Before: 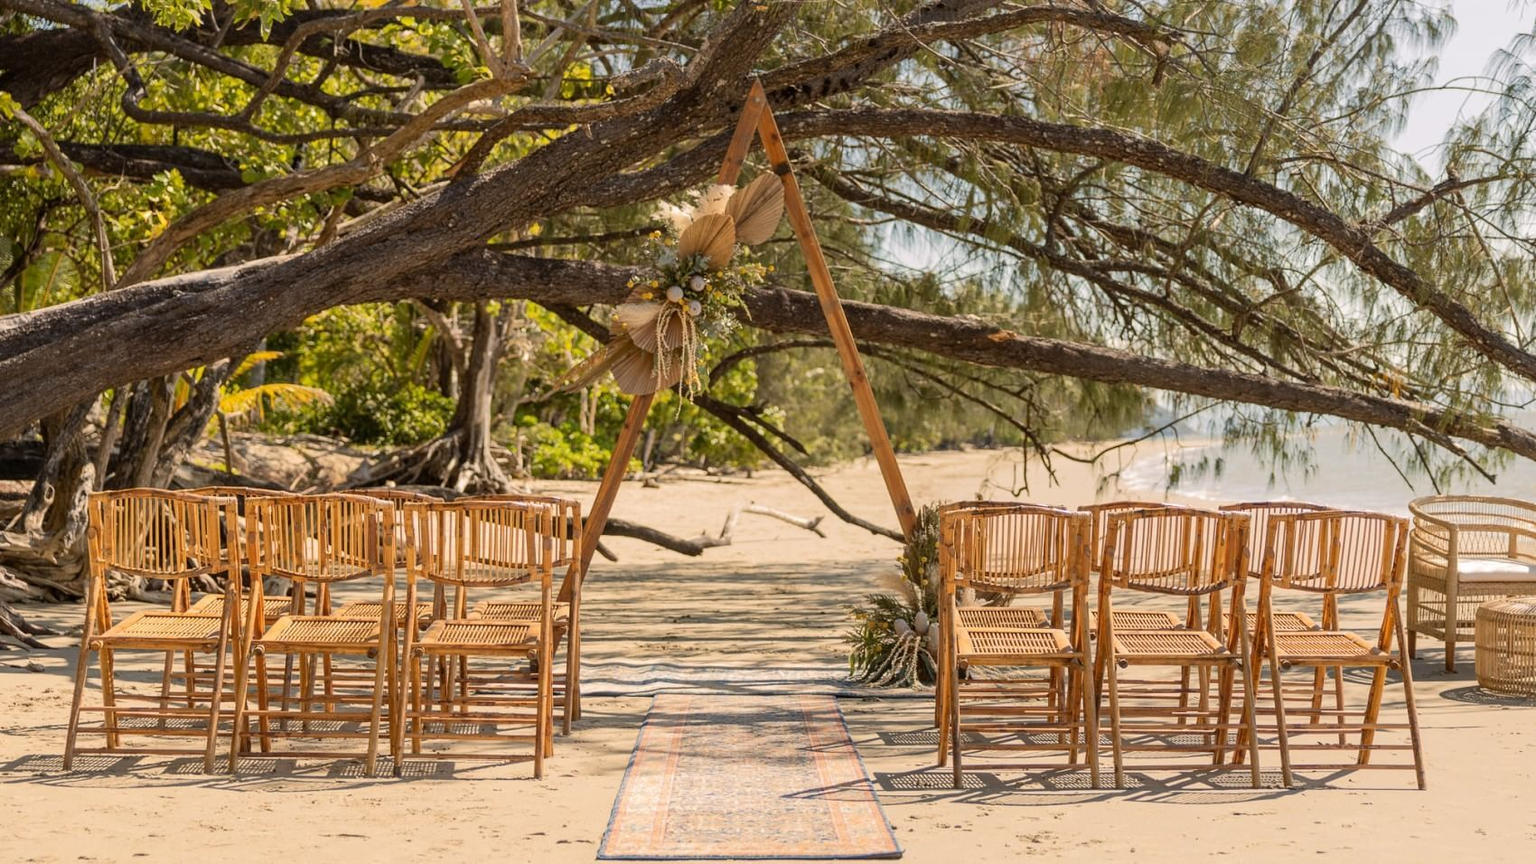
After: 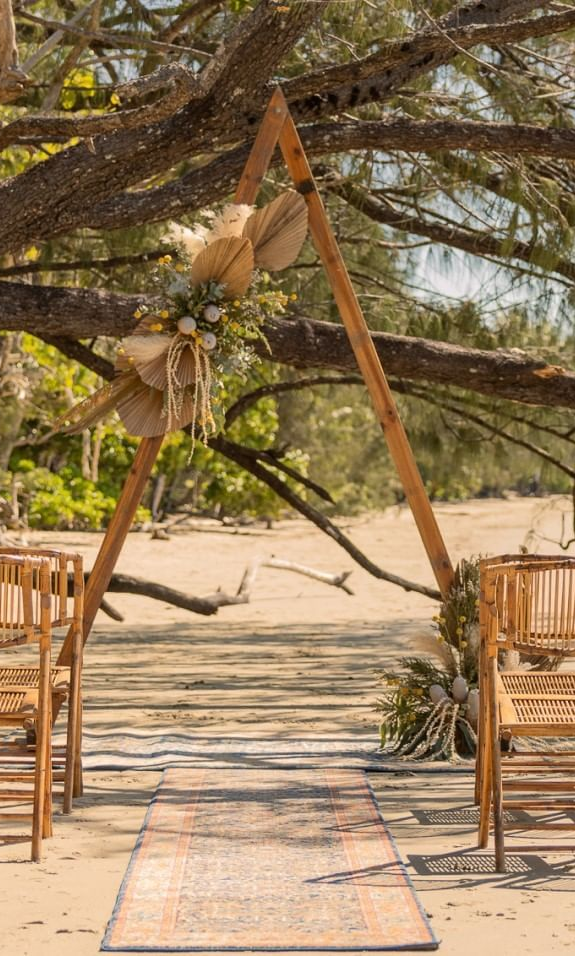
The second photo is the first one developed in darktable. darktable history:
crop: left 32.982%, right 33.144%
